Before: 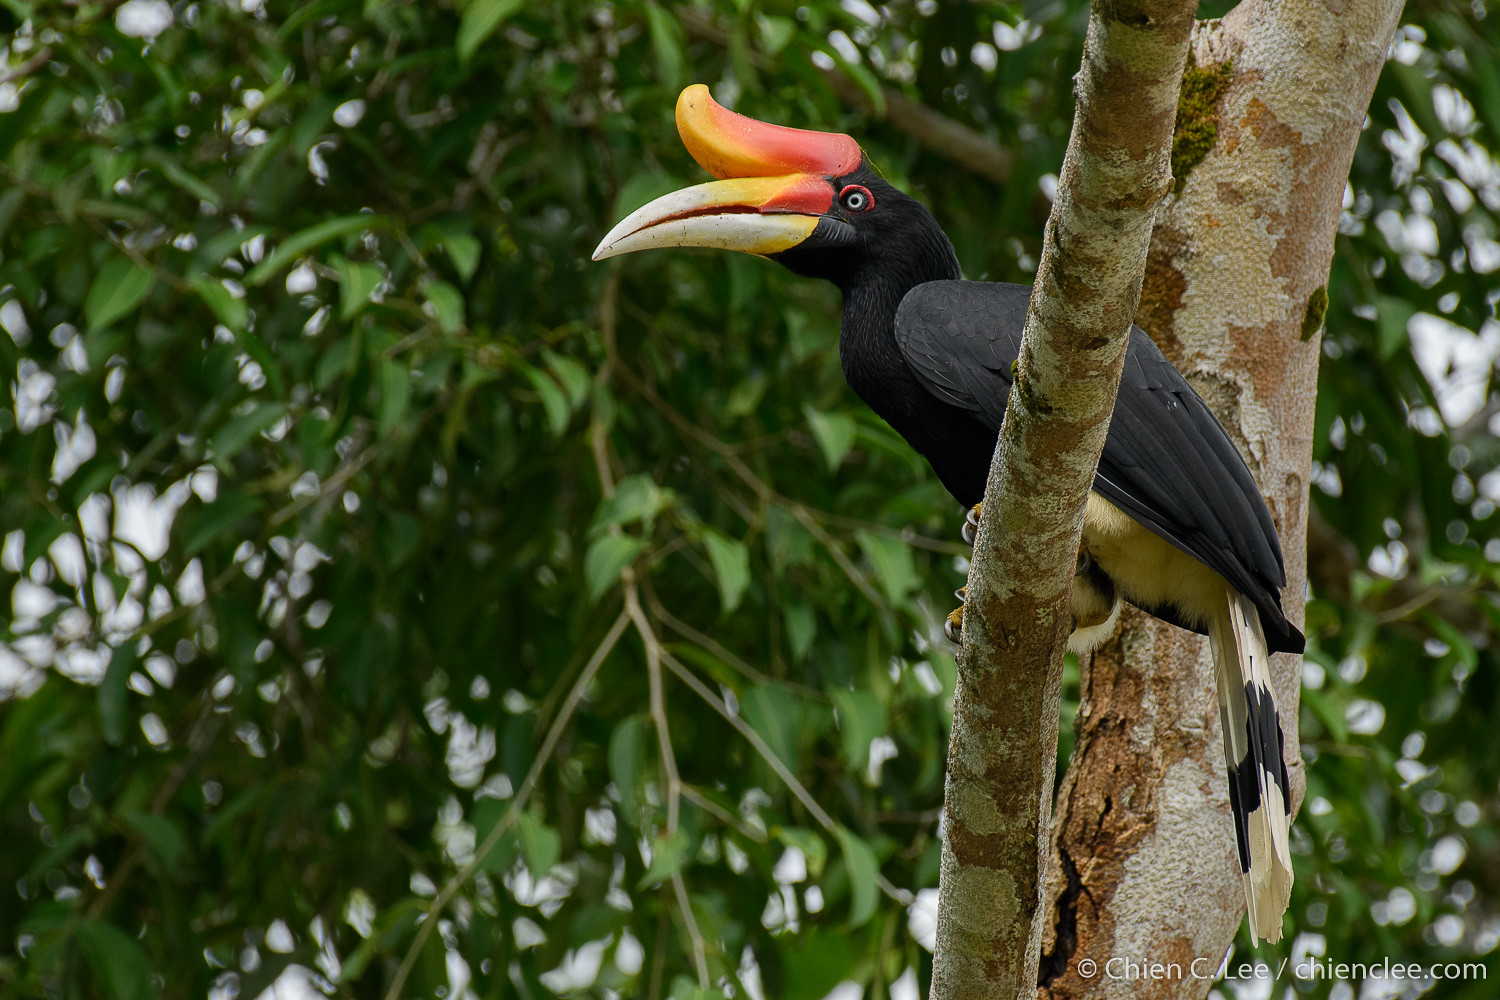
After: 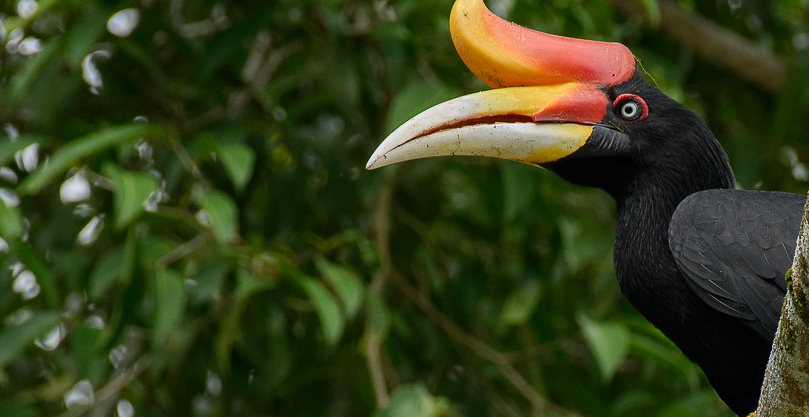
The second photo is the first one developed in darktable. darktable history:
crop: left 15.121%, top 9.156%, right 30.892%, bottom 49.09%
